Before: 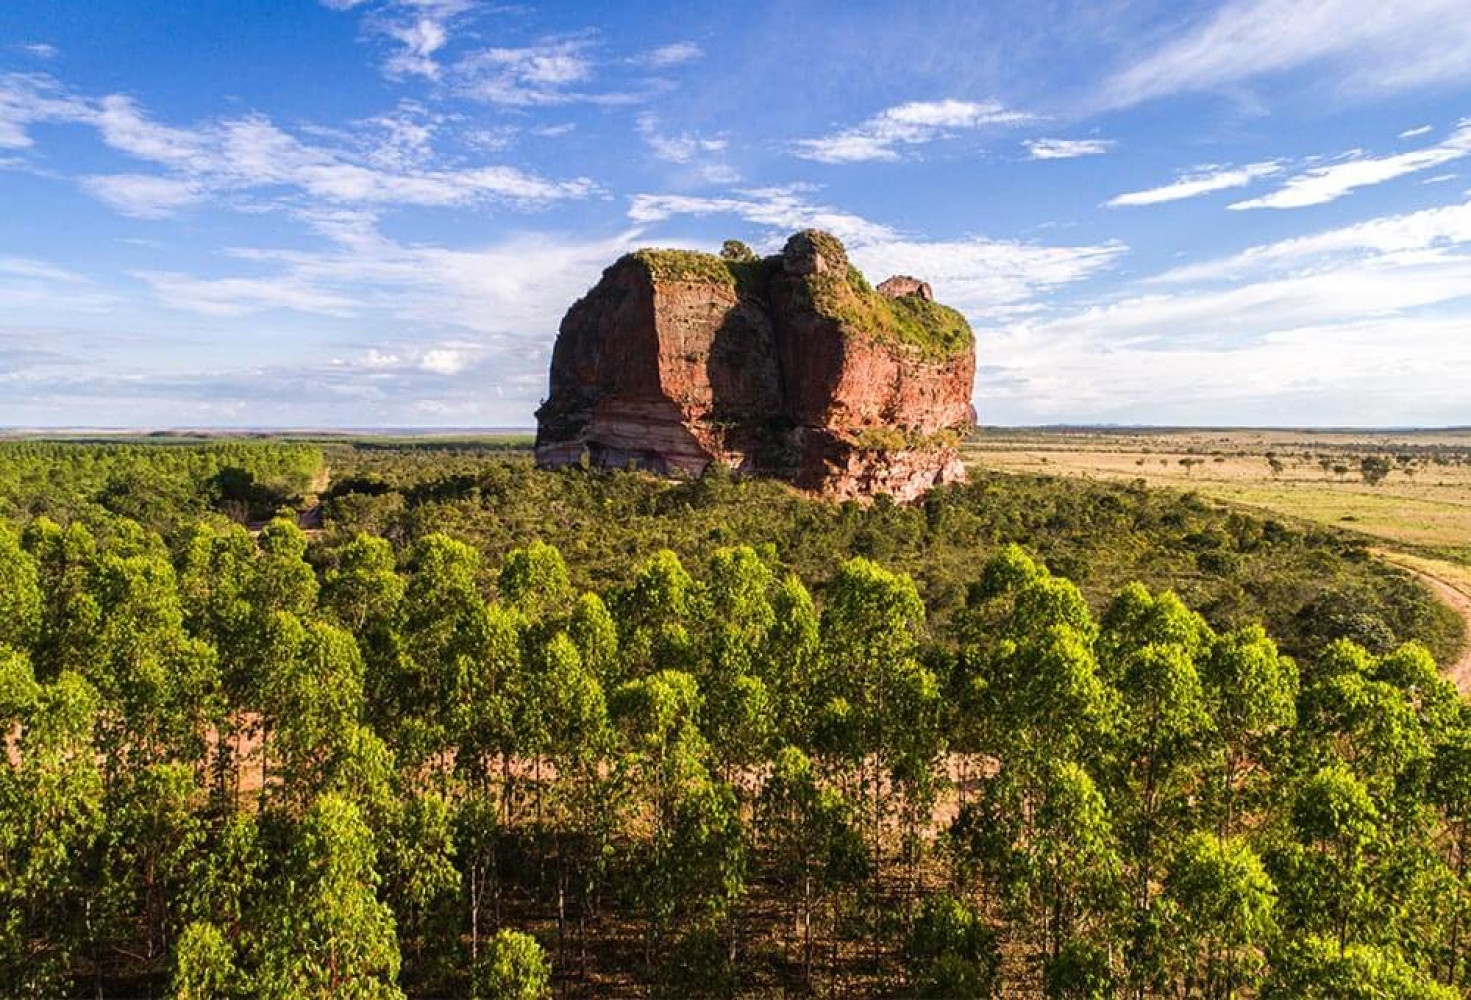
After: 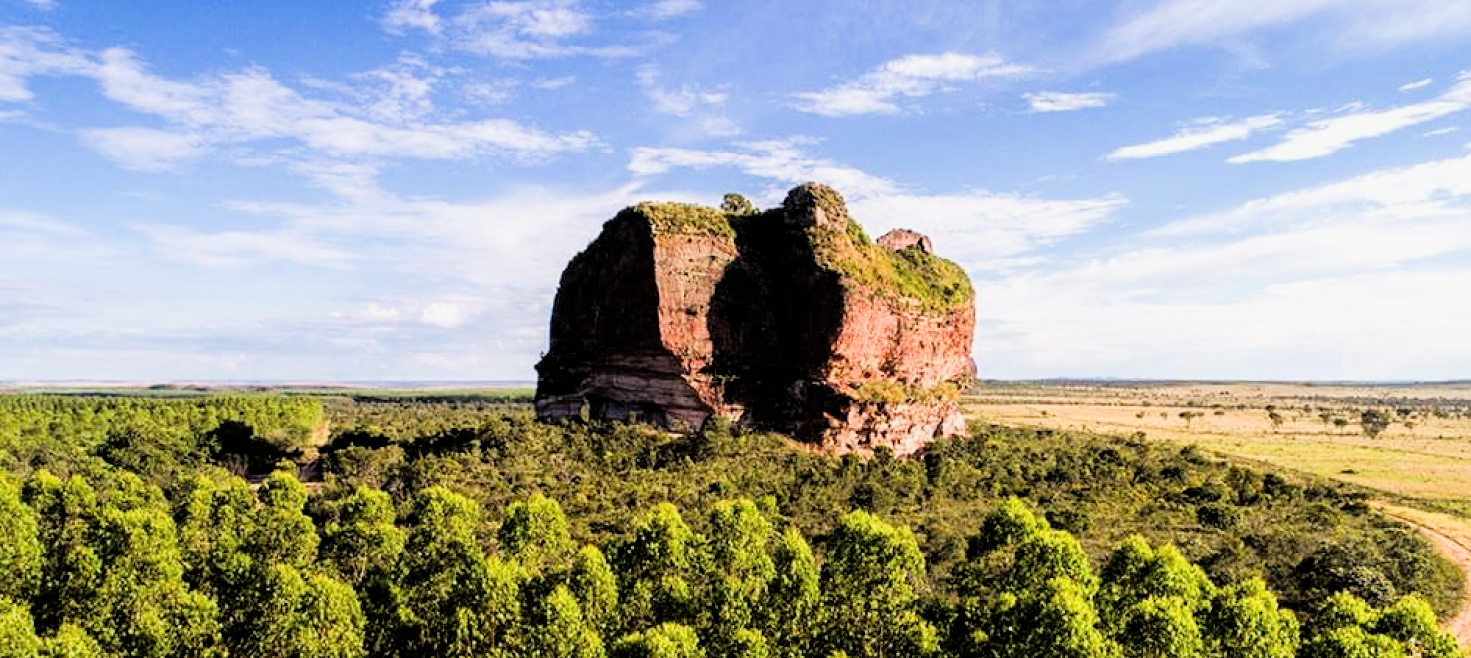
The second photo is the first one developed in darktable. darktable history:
filmic rgb: black relative exposure -7.72 EV, white relative exposure 4.37 EV, threshold 5.95 EV, hardness 3.76, latitude 49.71%, contrast 1.1, enable highlight reconstruction true
tone equalizer: -8 EV -0.755 EV, -7 EV -0.71 EV, -6 EV -0.628 EV, -5 EV -0.374 EV, -3 EV 0.386 EV, -2 EV 0.6 EV, -1 EV 0.688 EV, +0 EV 0.776 EV, mask exposure compensation -0.496 EV
crop and rotate: top 4.768%, bottom 29.41%
